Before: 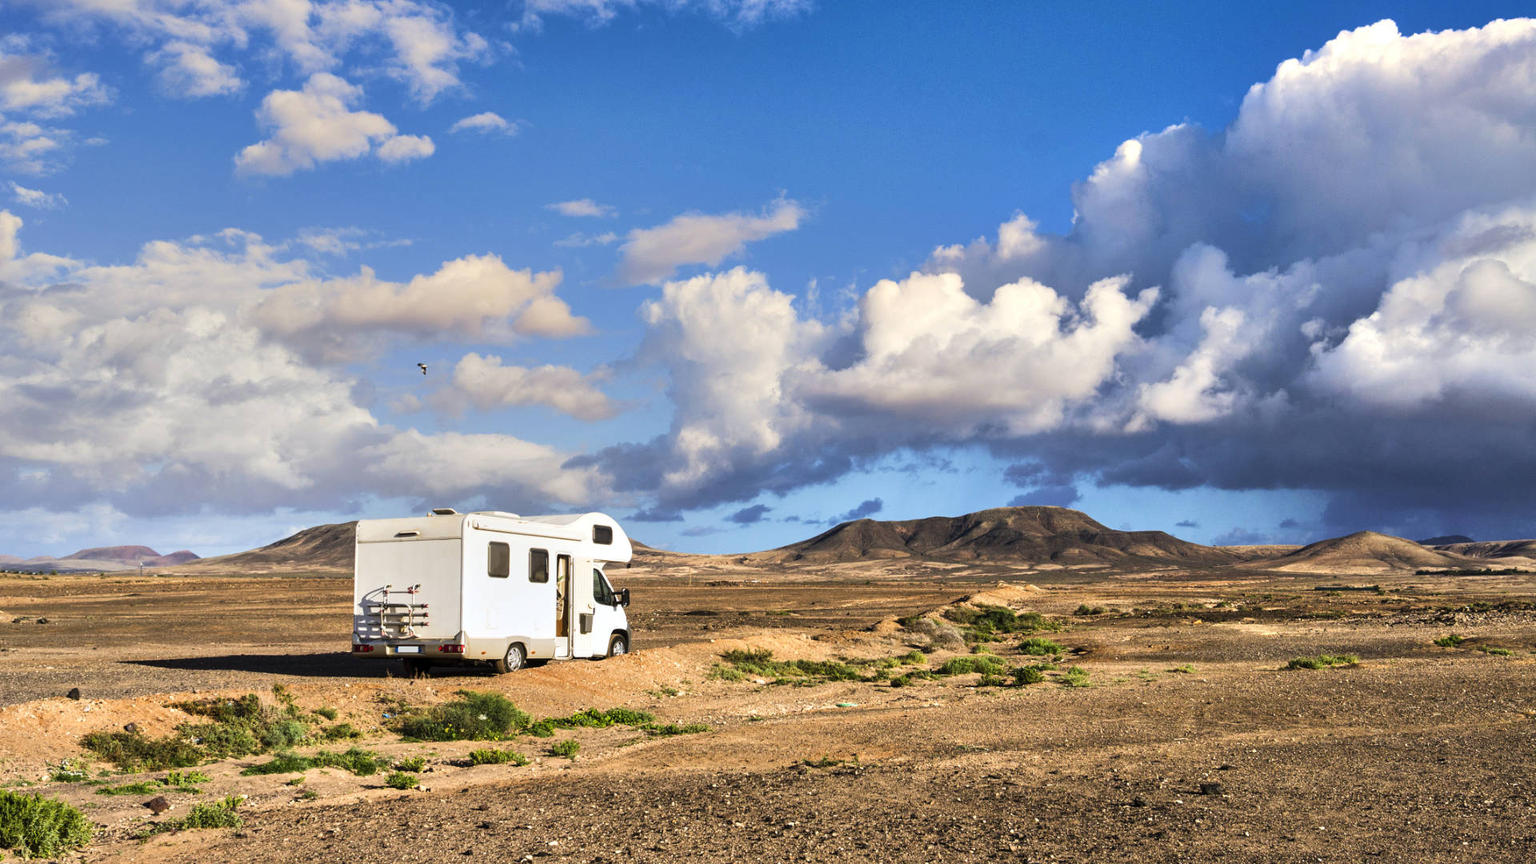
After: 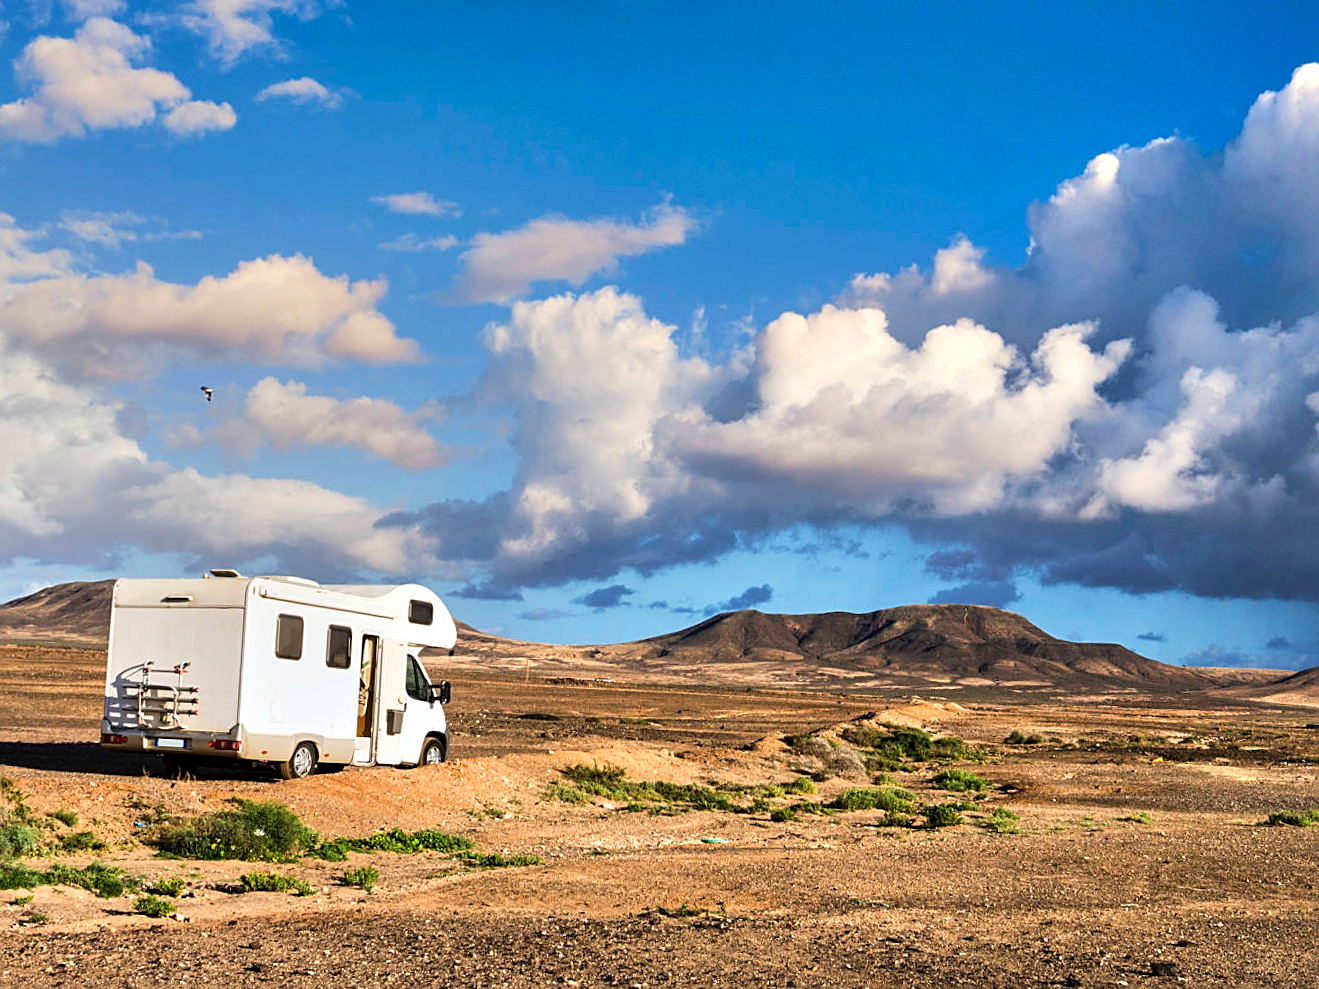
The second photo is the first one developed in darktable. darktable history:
sharpen: on, module defaults
crop and rotate: angle -2.97°, left 13.995%, top 0.039%, right 11.049%, bottom 0.067%
